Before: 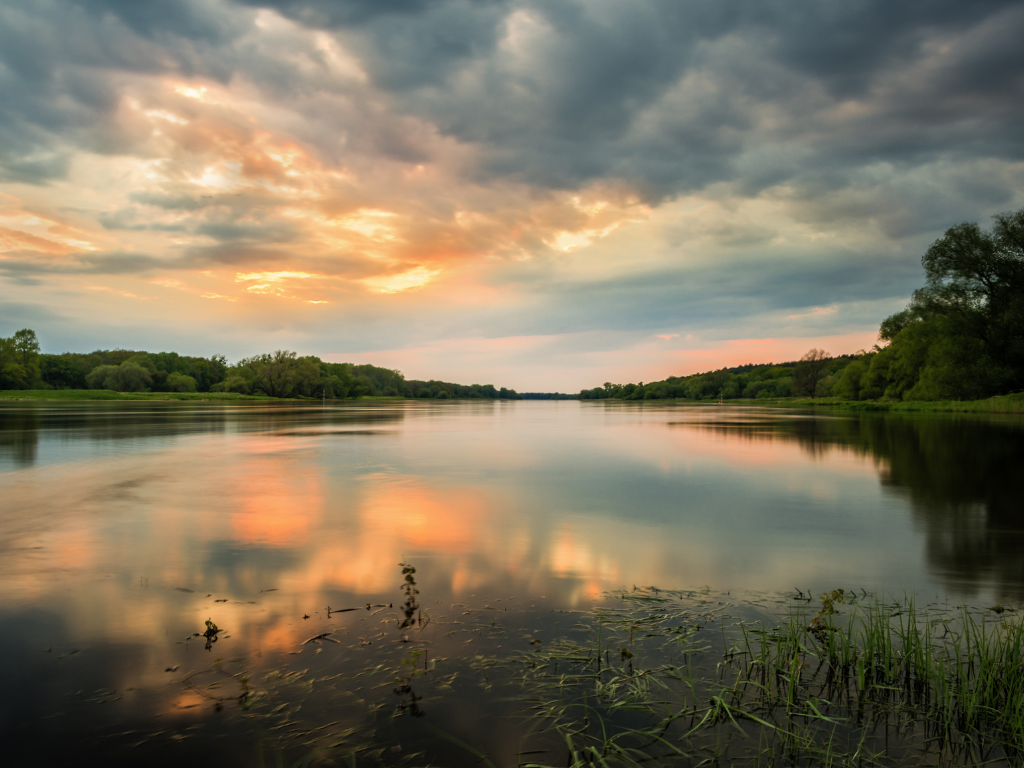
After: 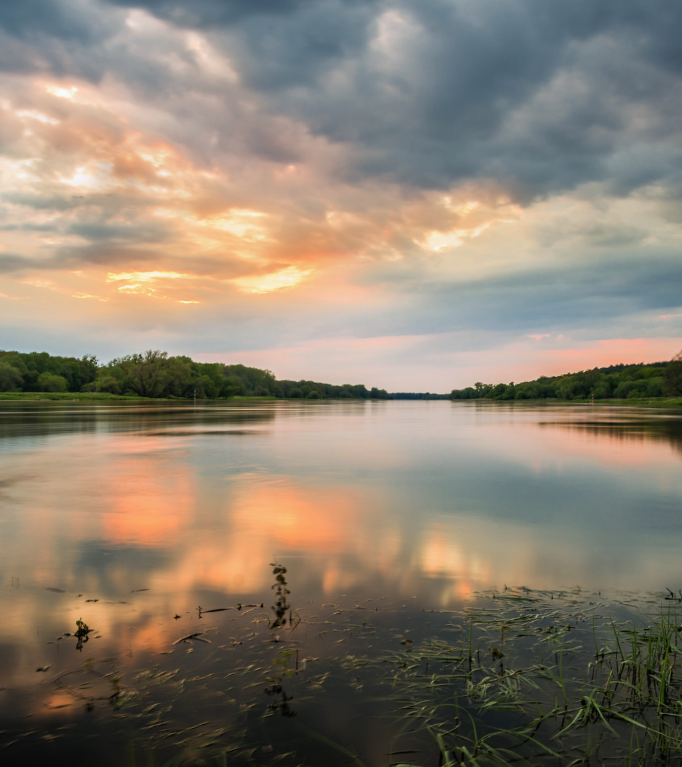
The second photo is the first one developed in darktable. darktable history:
crop and rotate: left 12.673%, right 20.66%
color calibration: illuminant as shot in camera, x 0.358, y 0.373, temperature 4628.91 K
